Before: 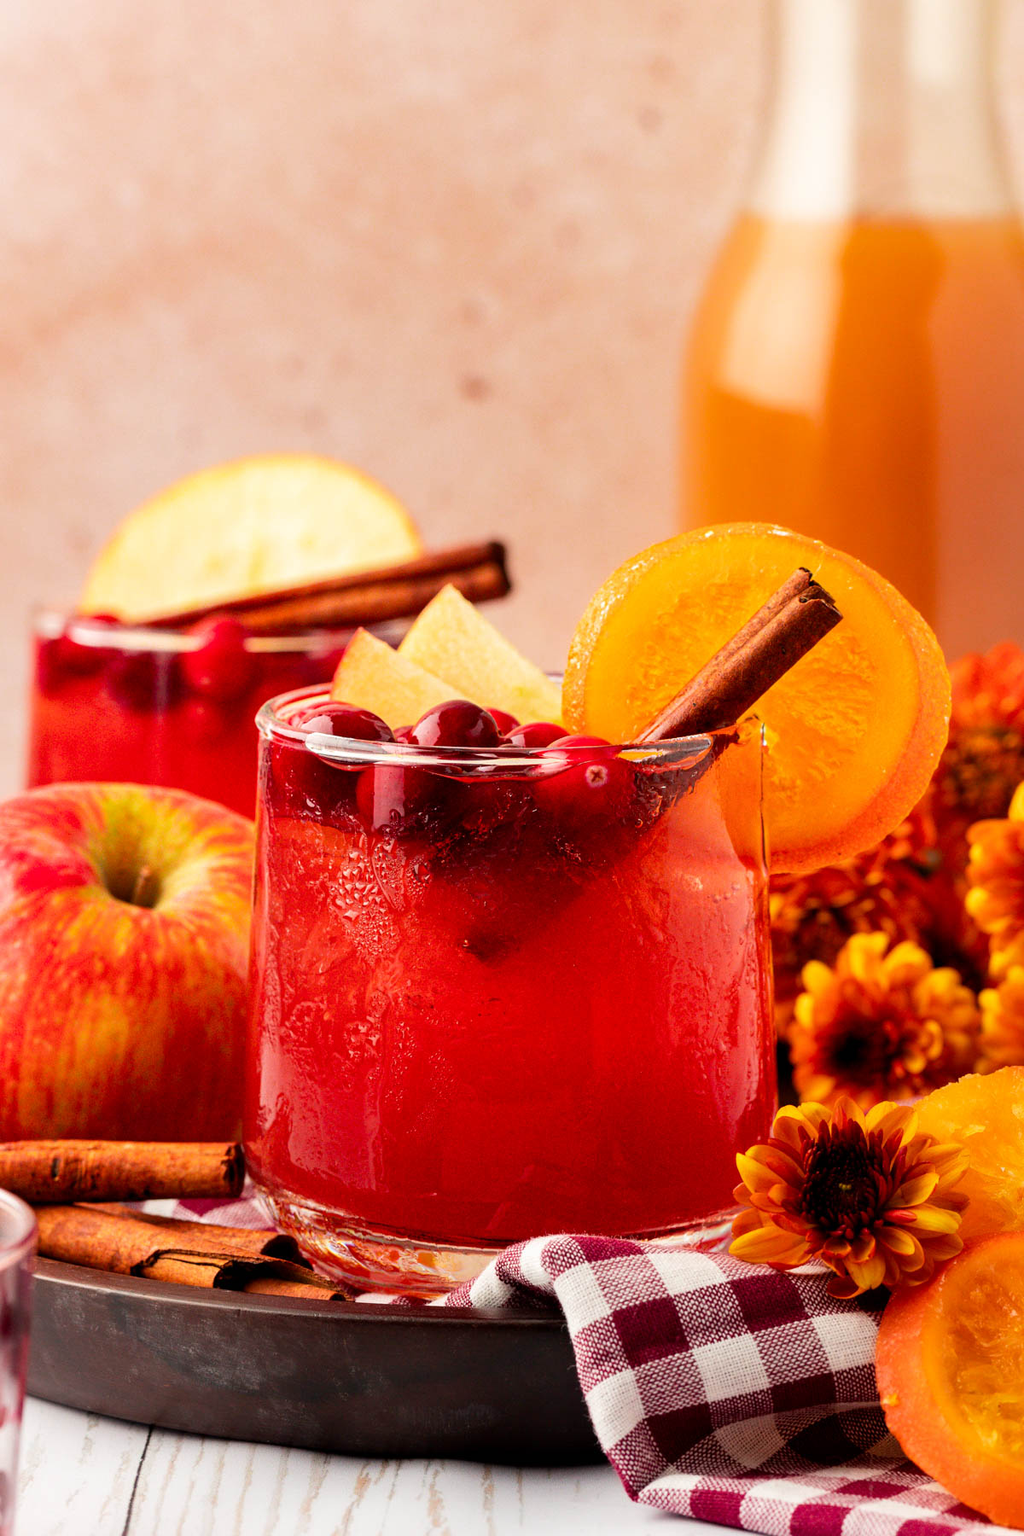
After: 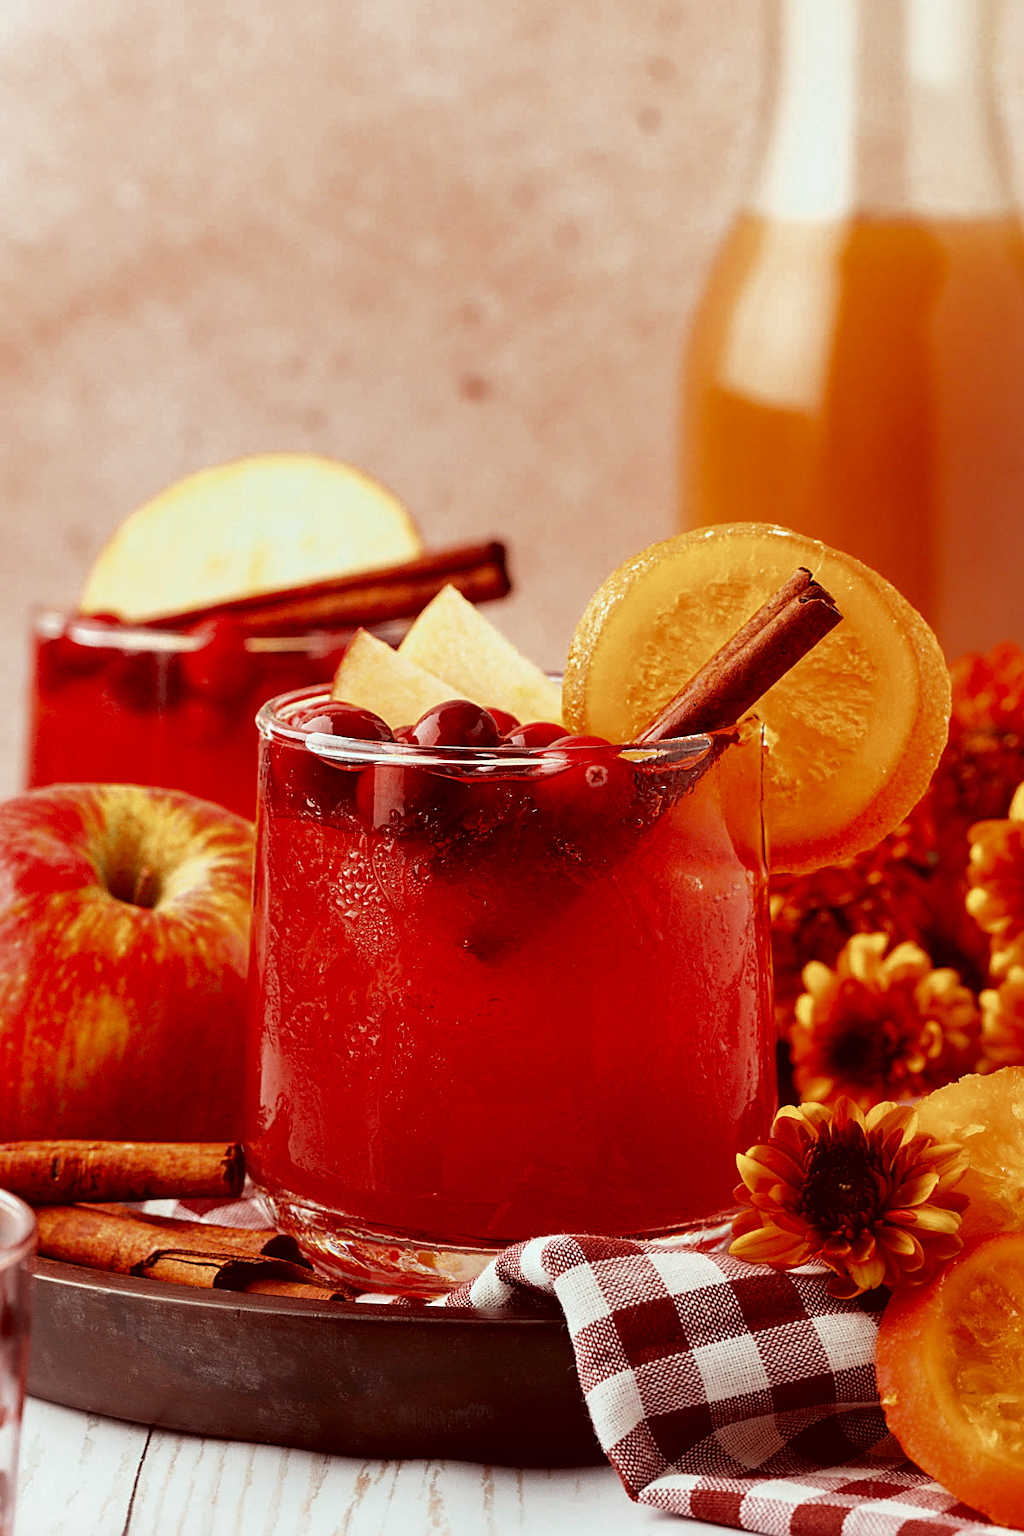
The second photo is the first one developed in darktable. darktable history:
color correction: highlights a* -7.23, highlights b* -0.161, shadows a* 20.08, shadows b* 11.73
sharpen: on, module defaults
color zones: curves: ch0 [(0, 0.5) (0.125, 0.4) (0.25, 0.5) (0.375, 0.4) (0.5, 0.4) (0.625, 0.35) (0.75, 0.35) (0.875, 0.5)]; ch1 [(0, 0.35) (0.125, 0.45) (0.25, 0.35) (0.375, 0.35) (0.5, 0.35) (0.625, 0.35) (0.75, 0.45) (0.875, 0.35)]; ch2 [(0, 0.6) (0.125, 0.5) (0.25, 0.5) (0.375, 0.6) (0.5, 0.6) (0.625, 0.5) (0.75, 0.5) (0.875, 0.5)]
